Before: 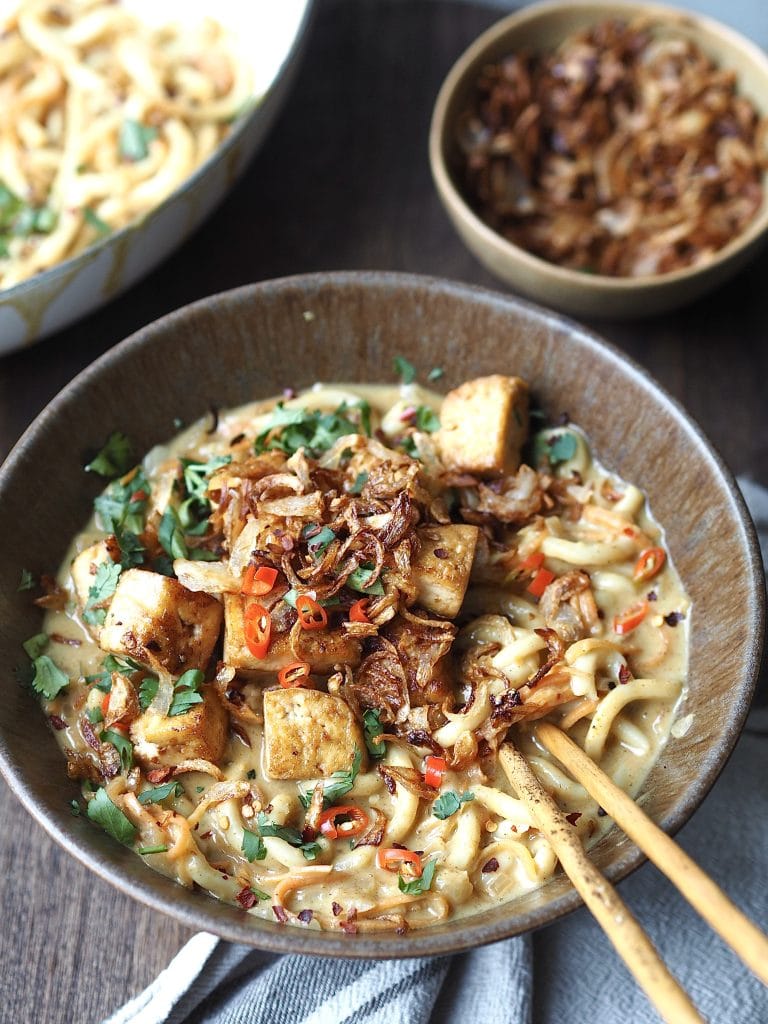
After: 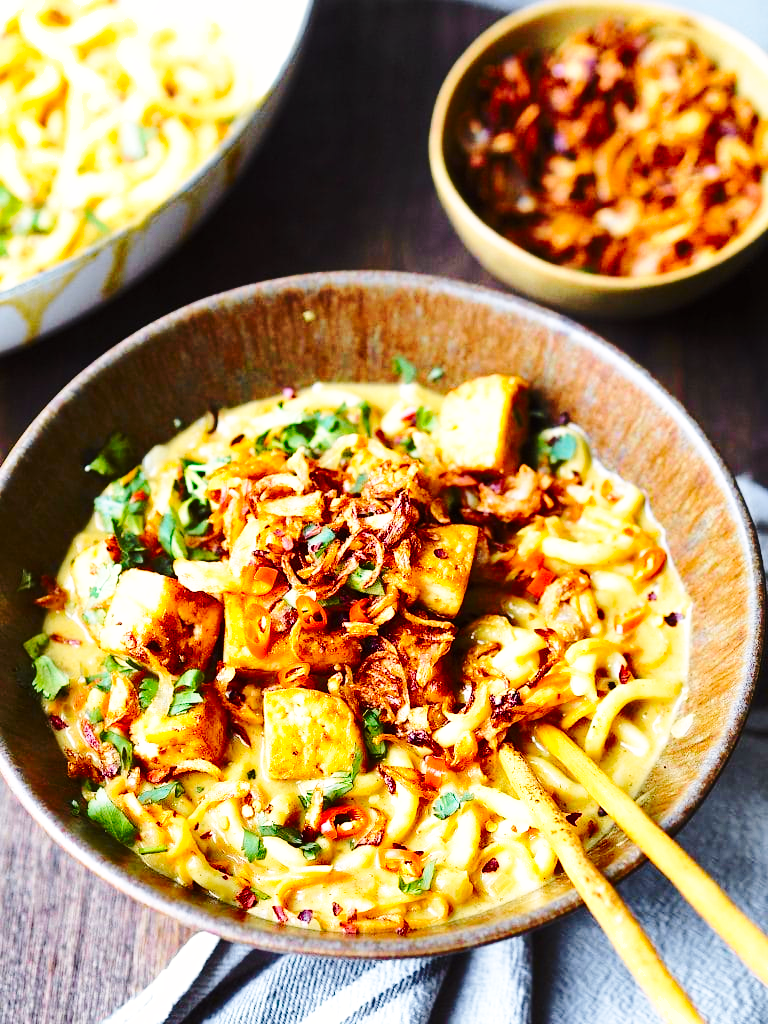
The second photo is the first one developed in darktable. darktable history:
shadows and highlights: soften with gaussian
tone curve: curves: ch0 [(0, 0) (0.239, 0.248) (0.508, 0.606) (0.828, 0.878) (1, 1)]; ch1 [(0, 0) (0.401, 0.42) (0.442, 0.47) (0.492, 0.498) (0.511, 0.516) (0.555, 0.586) (0.681, 0.739) (1, 1)]; ch2 [(0, 0) (0.411, 0.433) (0.5, 0.504) (0.545, 0.574) (1, 1)], color space Lab, independent channels, preserve colors none
color balance rgb: linear chroma grading › global chroma 8.819%, perceptual saturation grading › global saturation 19.424%, global vibrance 35.194%, contrast 9.997%
base curve: curves: ch0 [(0, 0) (0.032, 0.037) (0.105, 0.228) (0.435, 0.76) (0.856, 0.983) (1, 1)], preserve colors none
